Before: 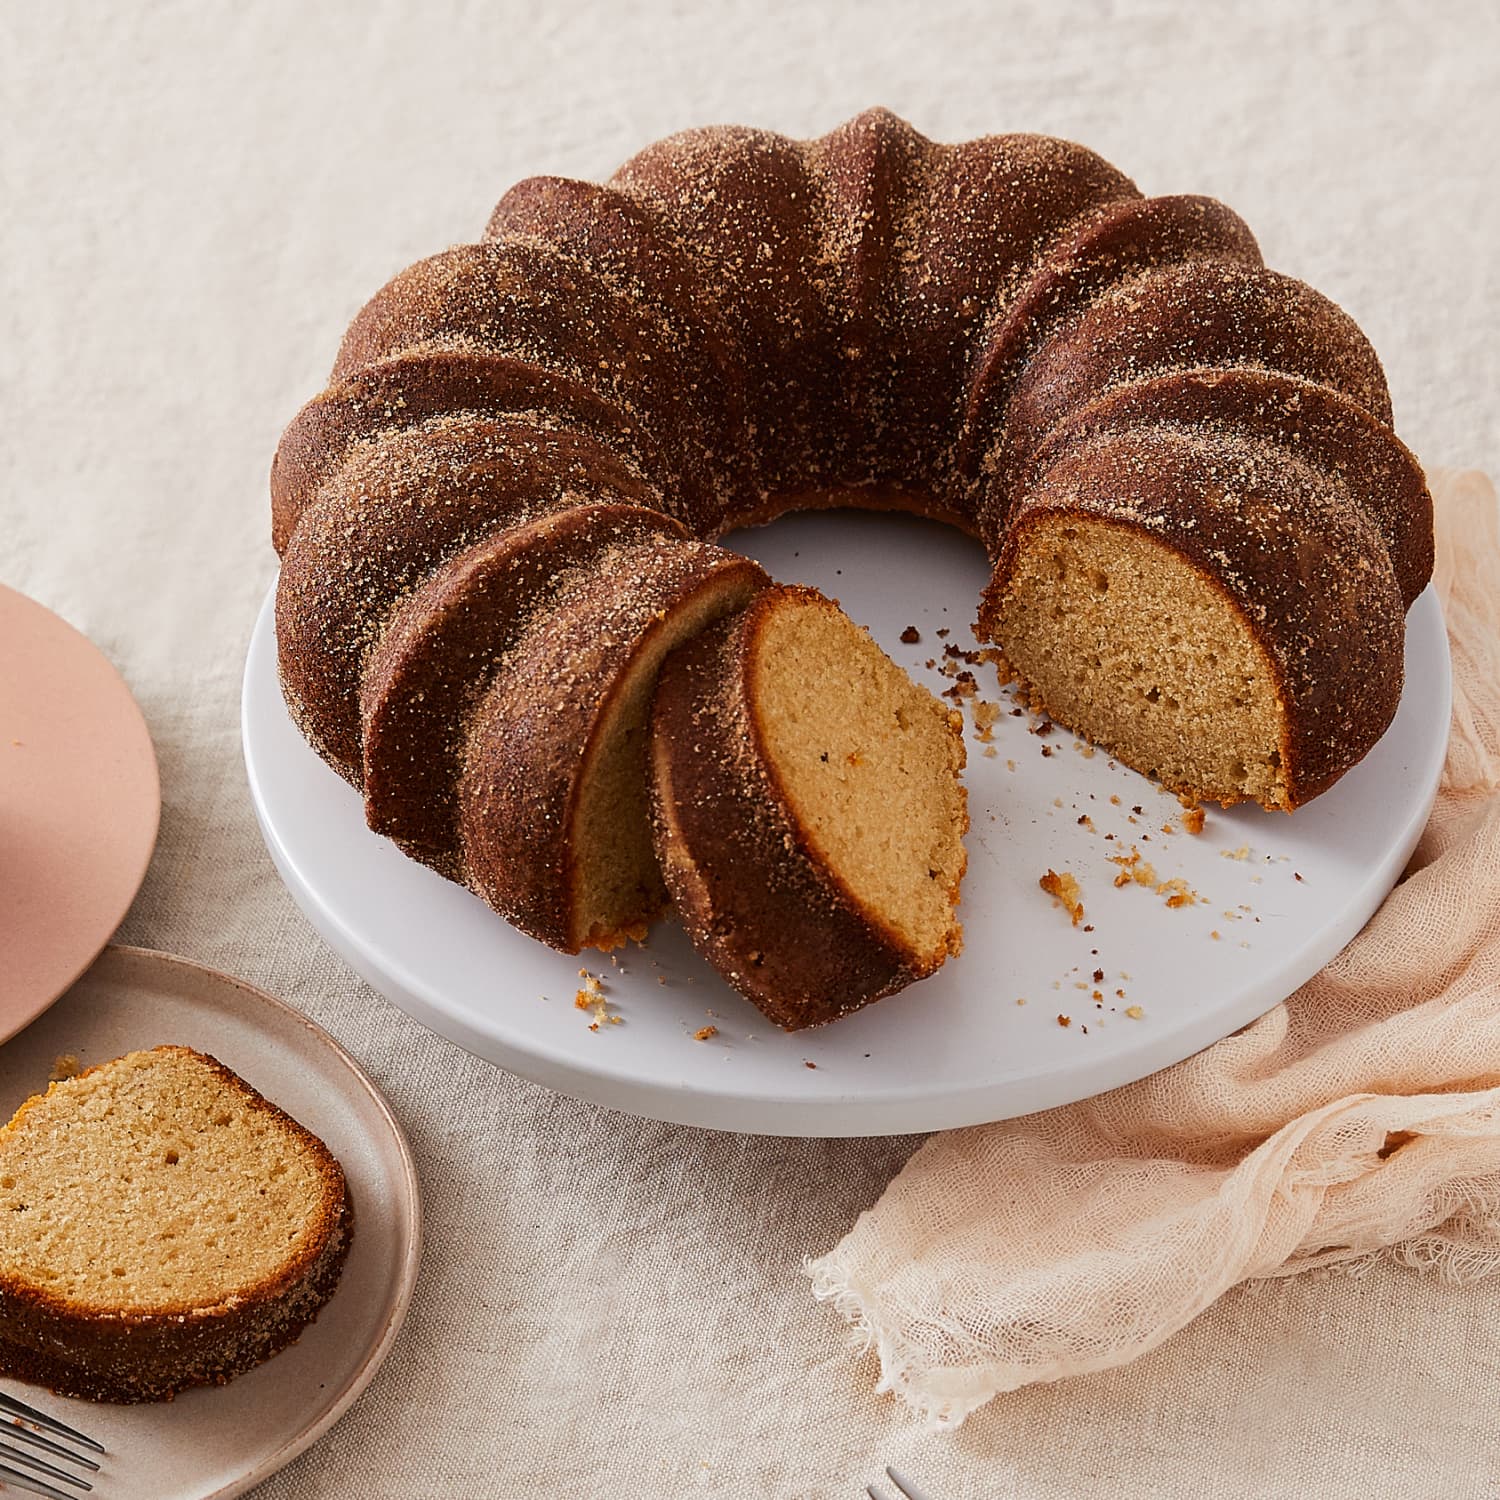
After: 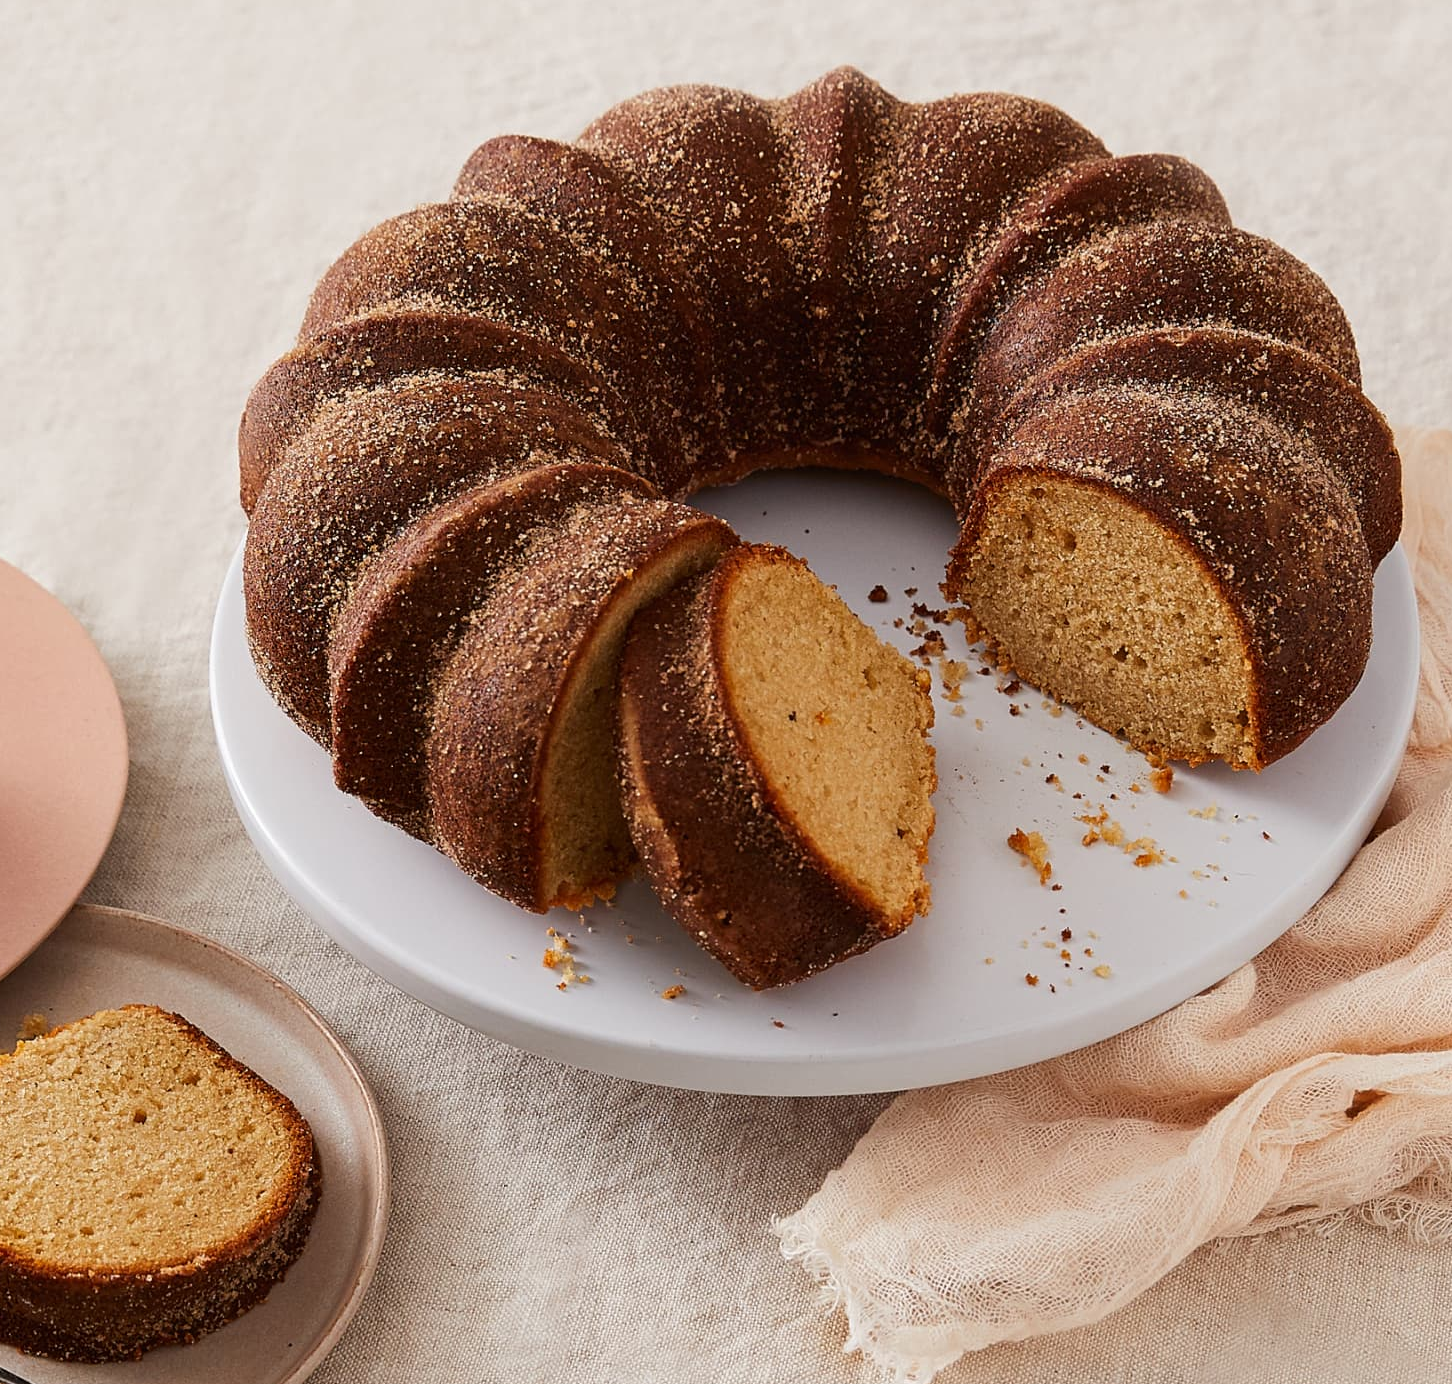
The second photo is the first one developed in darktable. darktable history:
crop: left 2.166%, top 2.771%, right 1.019%, bottom 4.941%
